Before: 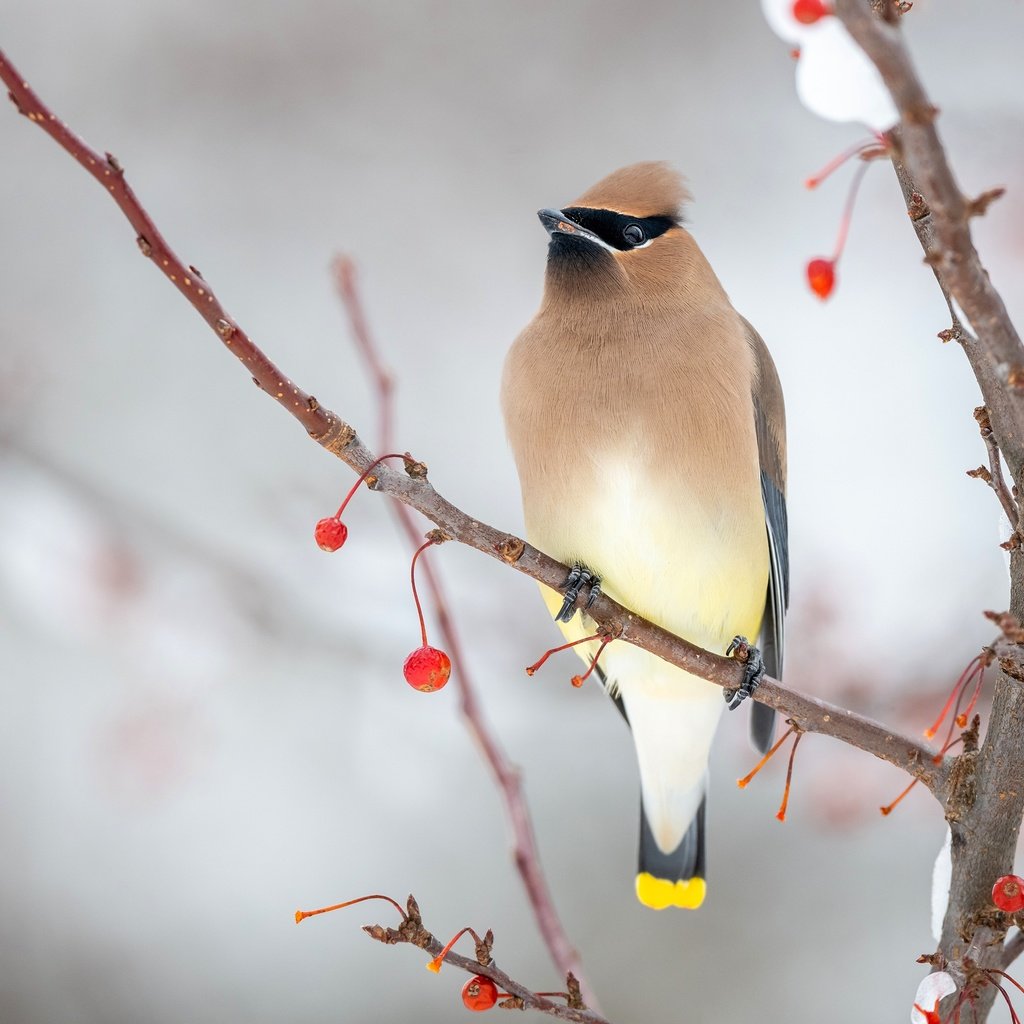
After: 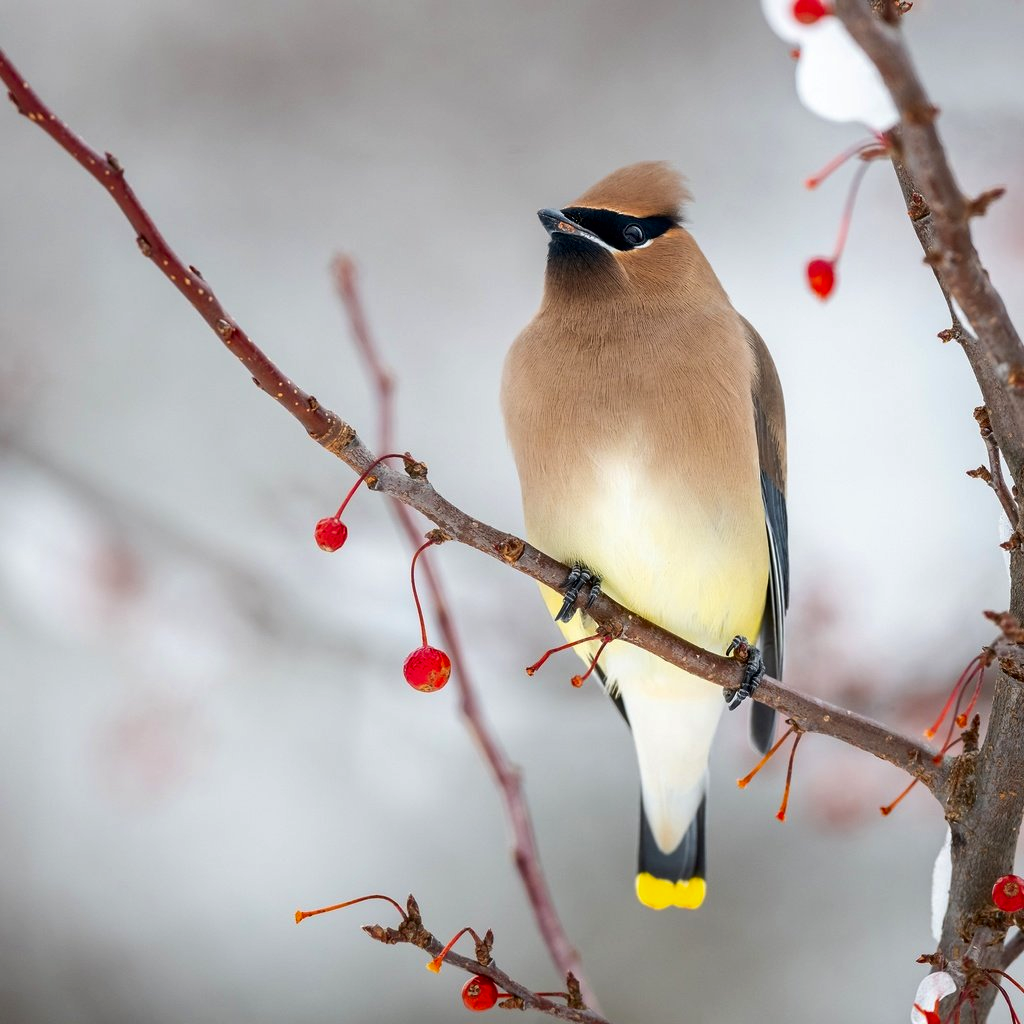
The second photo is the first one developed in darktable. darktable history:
contrast brightness saturation: contrast 0.067, brightness -0.151, saturation 0.115
